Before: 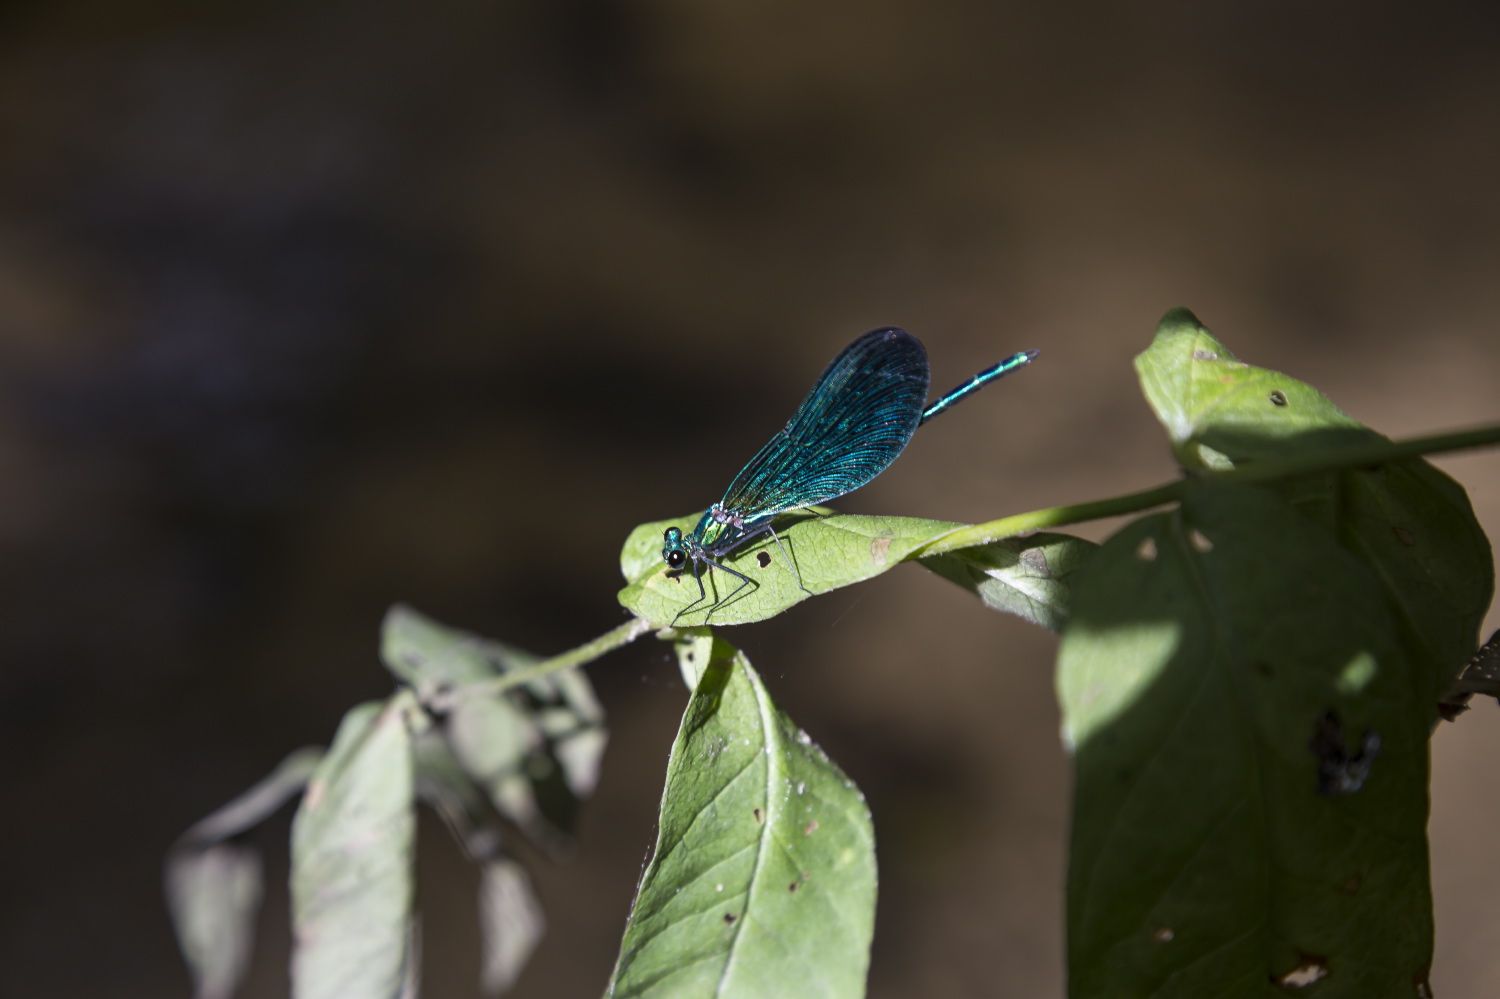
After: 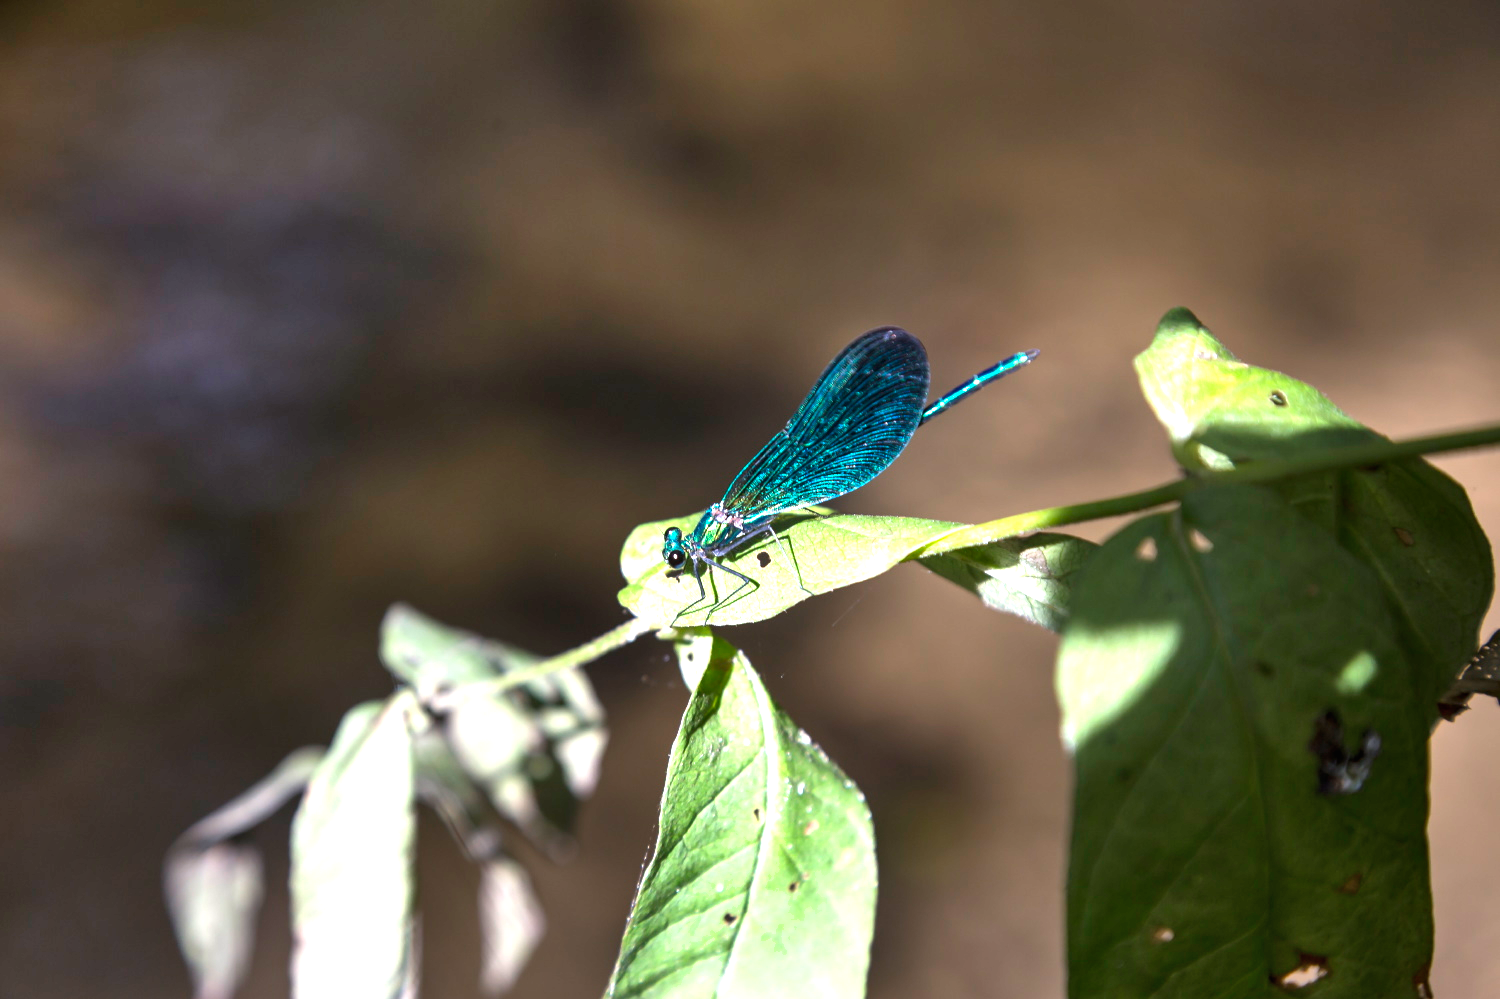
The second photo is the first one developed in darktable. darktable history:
exposure: black level correction 0, exposure 1.334 EV, compensate highlight preservation false
shadows and highlights: soften with gaussian
